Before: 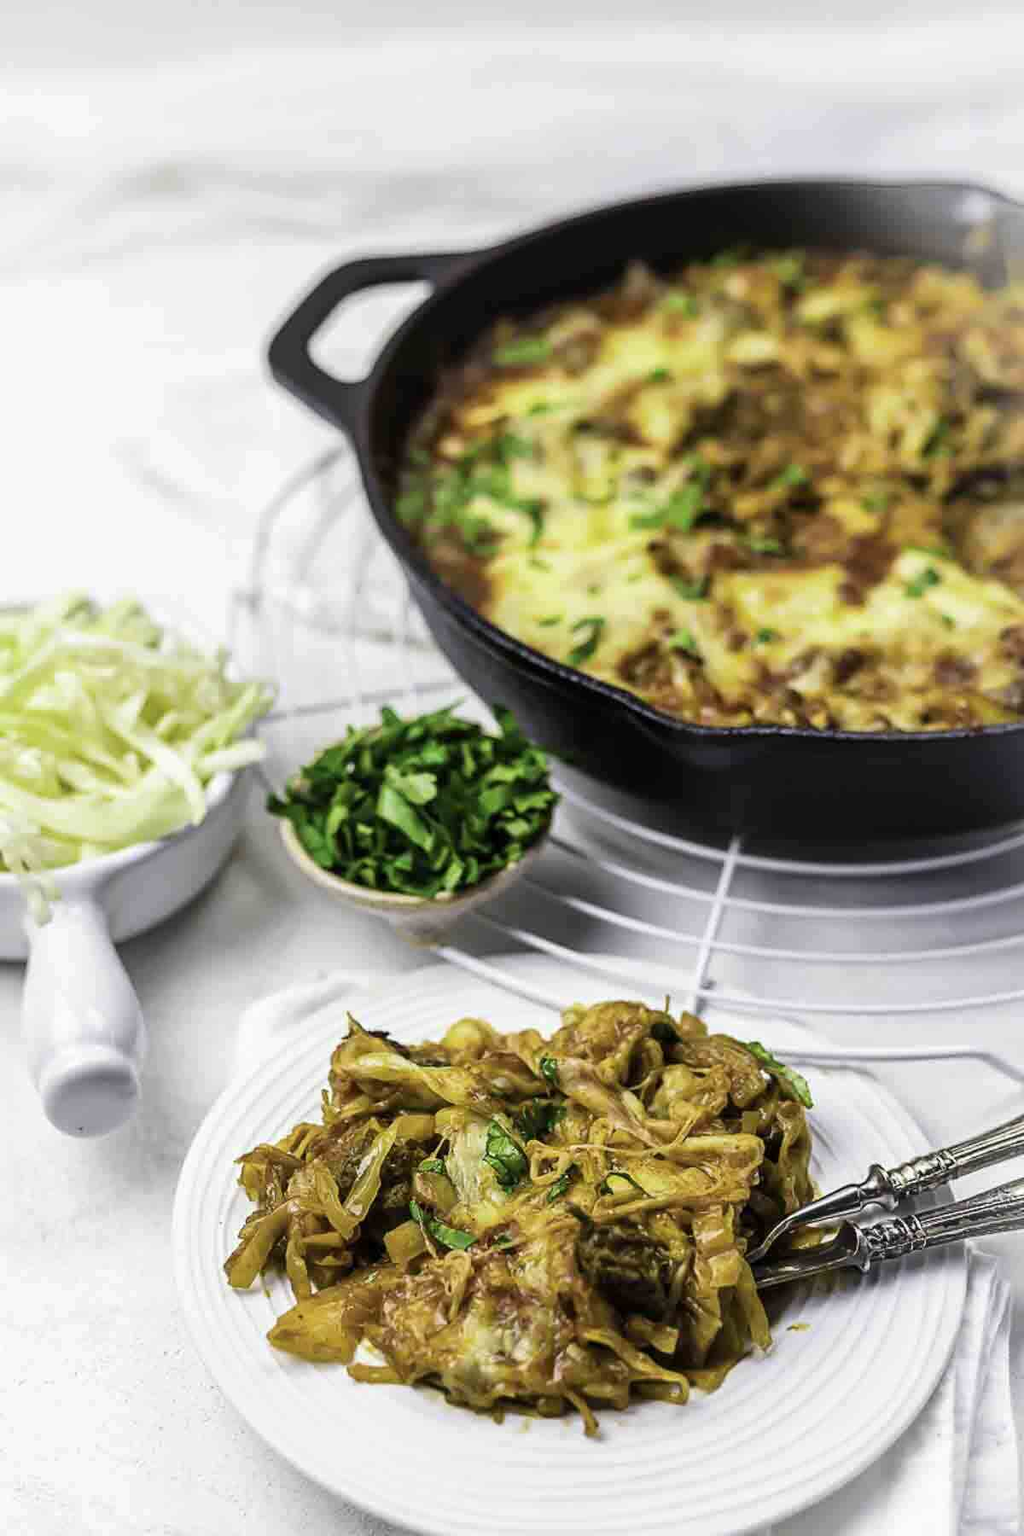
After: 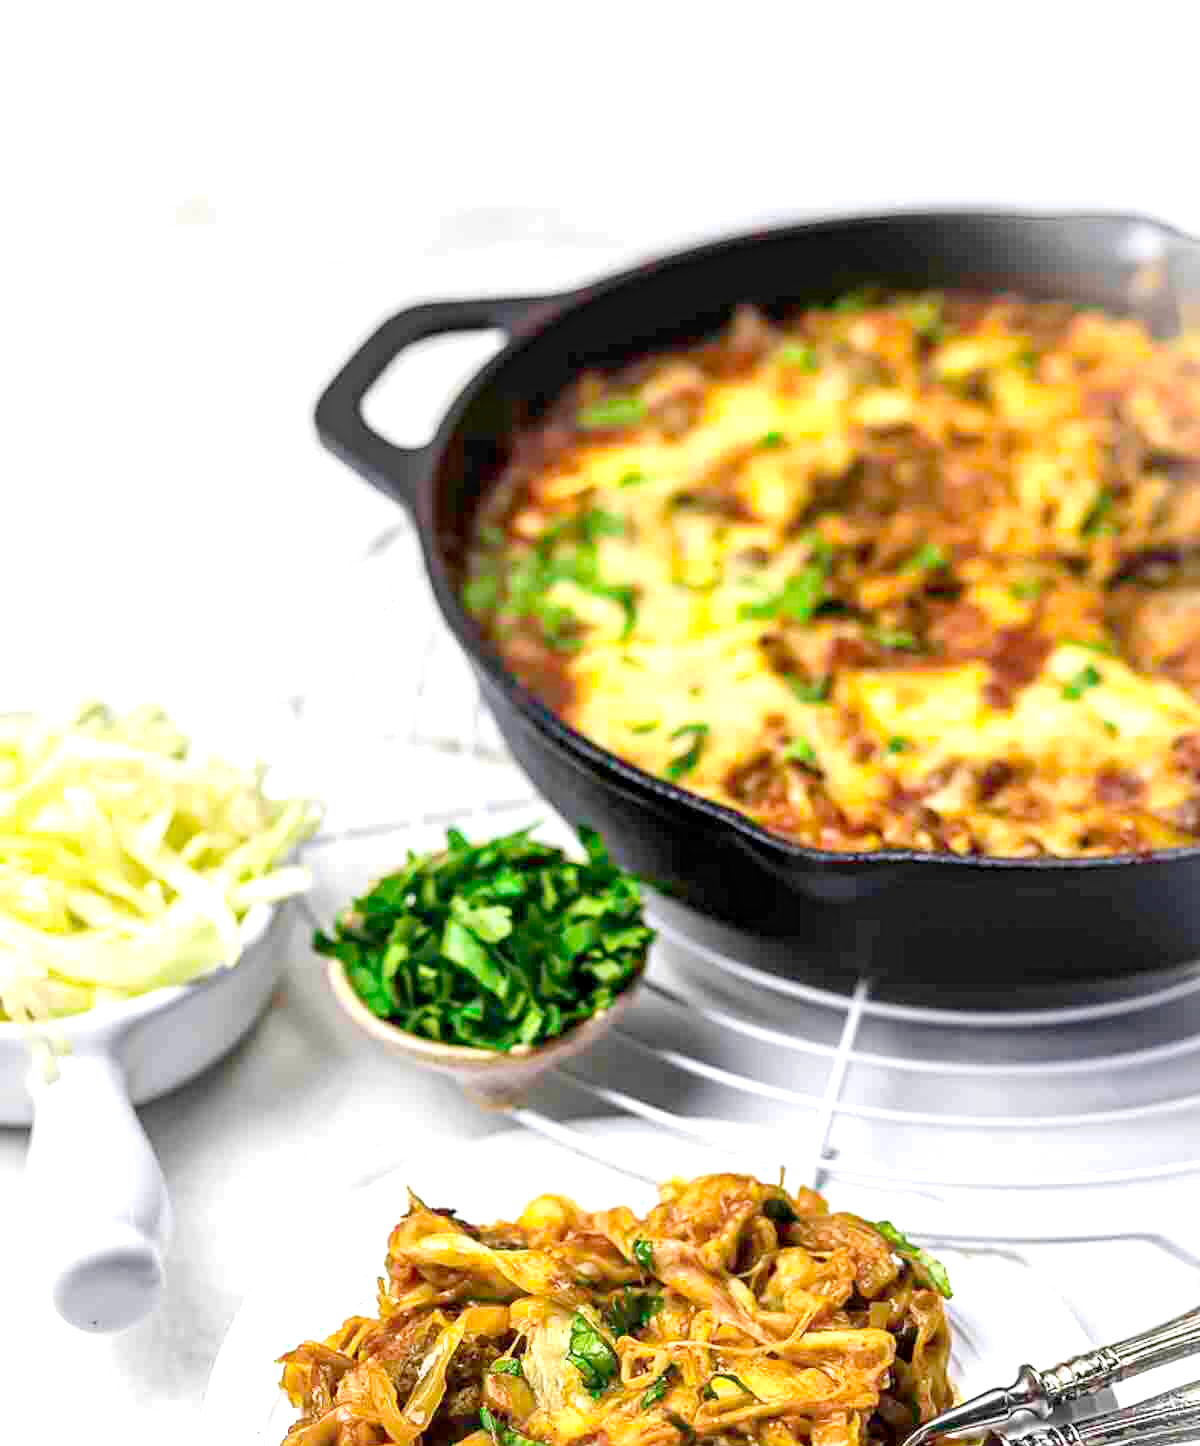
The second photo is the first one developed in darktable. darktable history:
crop: bottom 19.644%
haze removal: compatibility mode true, adaptive false
exposure: black level correction 0.001, exposure 0.5 EV, compensate exposure bias true, compensate highlight preservation false
